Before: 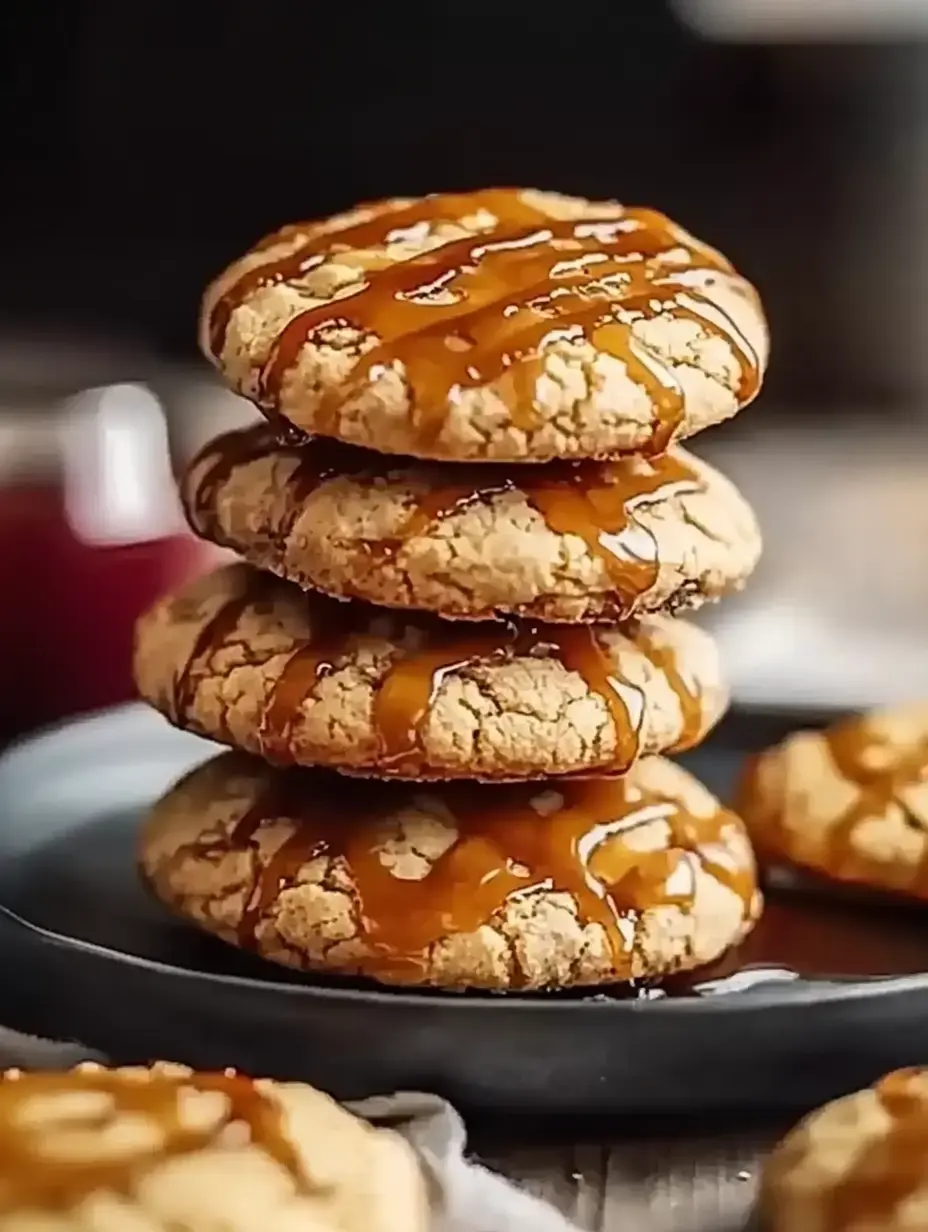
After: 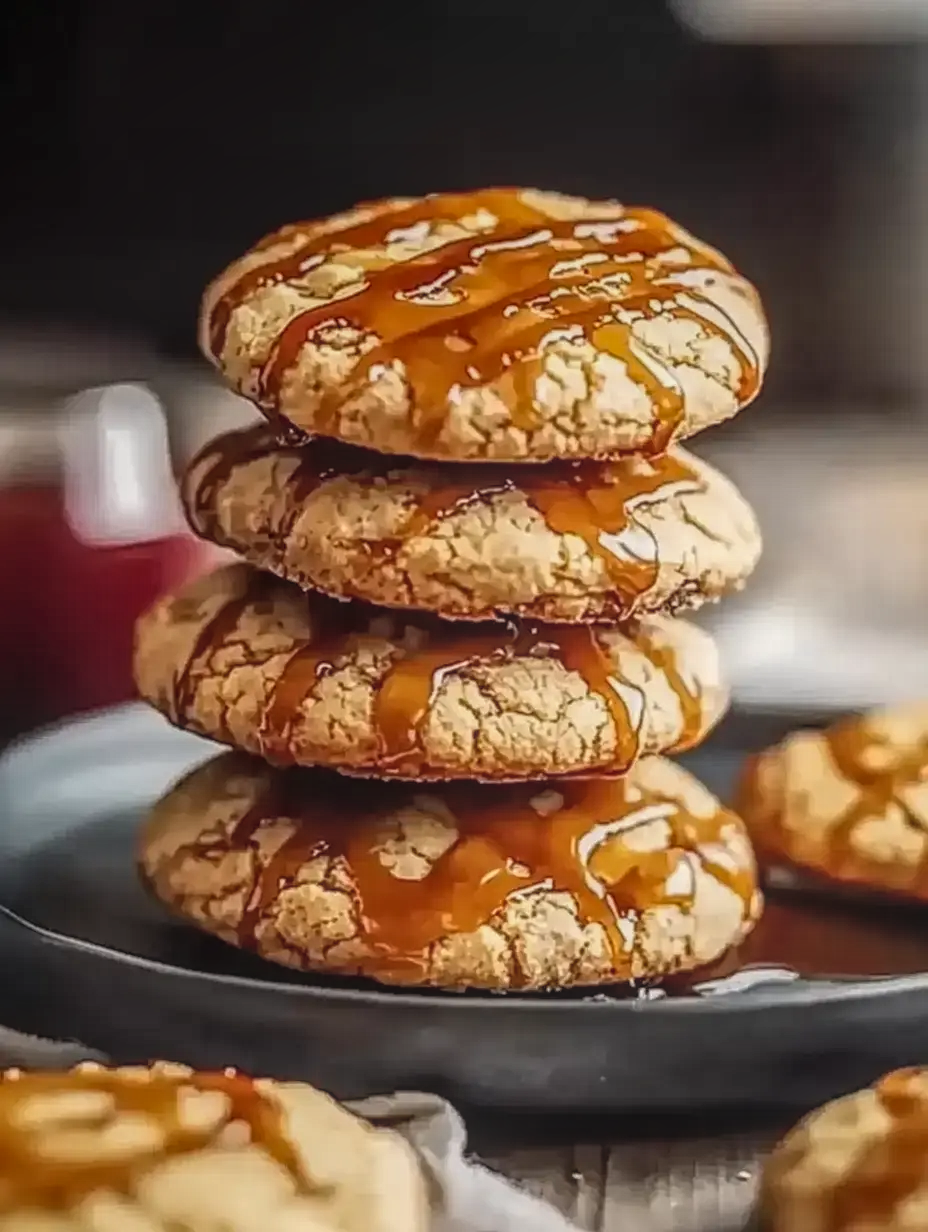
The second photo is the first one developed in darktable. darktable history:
local contrast: highlights 66%, shadows 34%, detail 167%, midtone range 0.2
